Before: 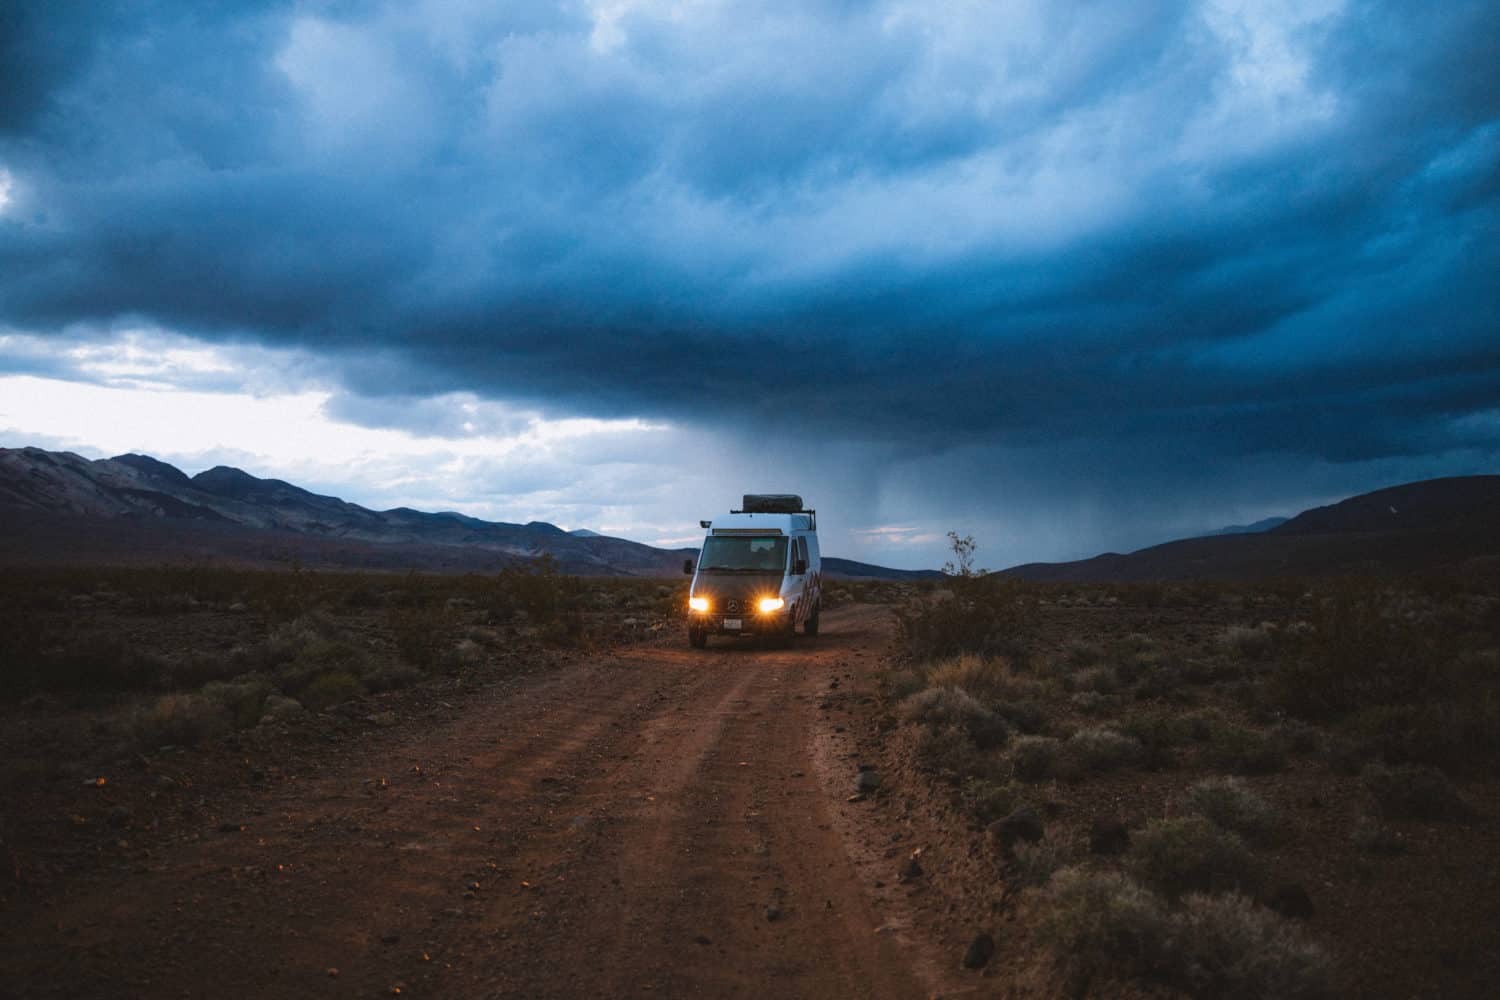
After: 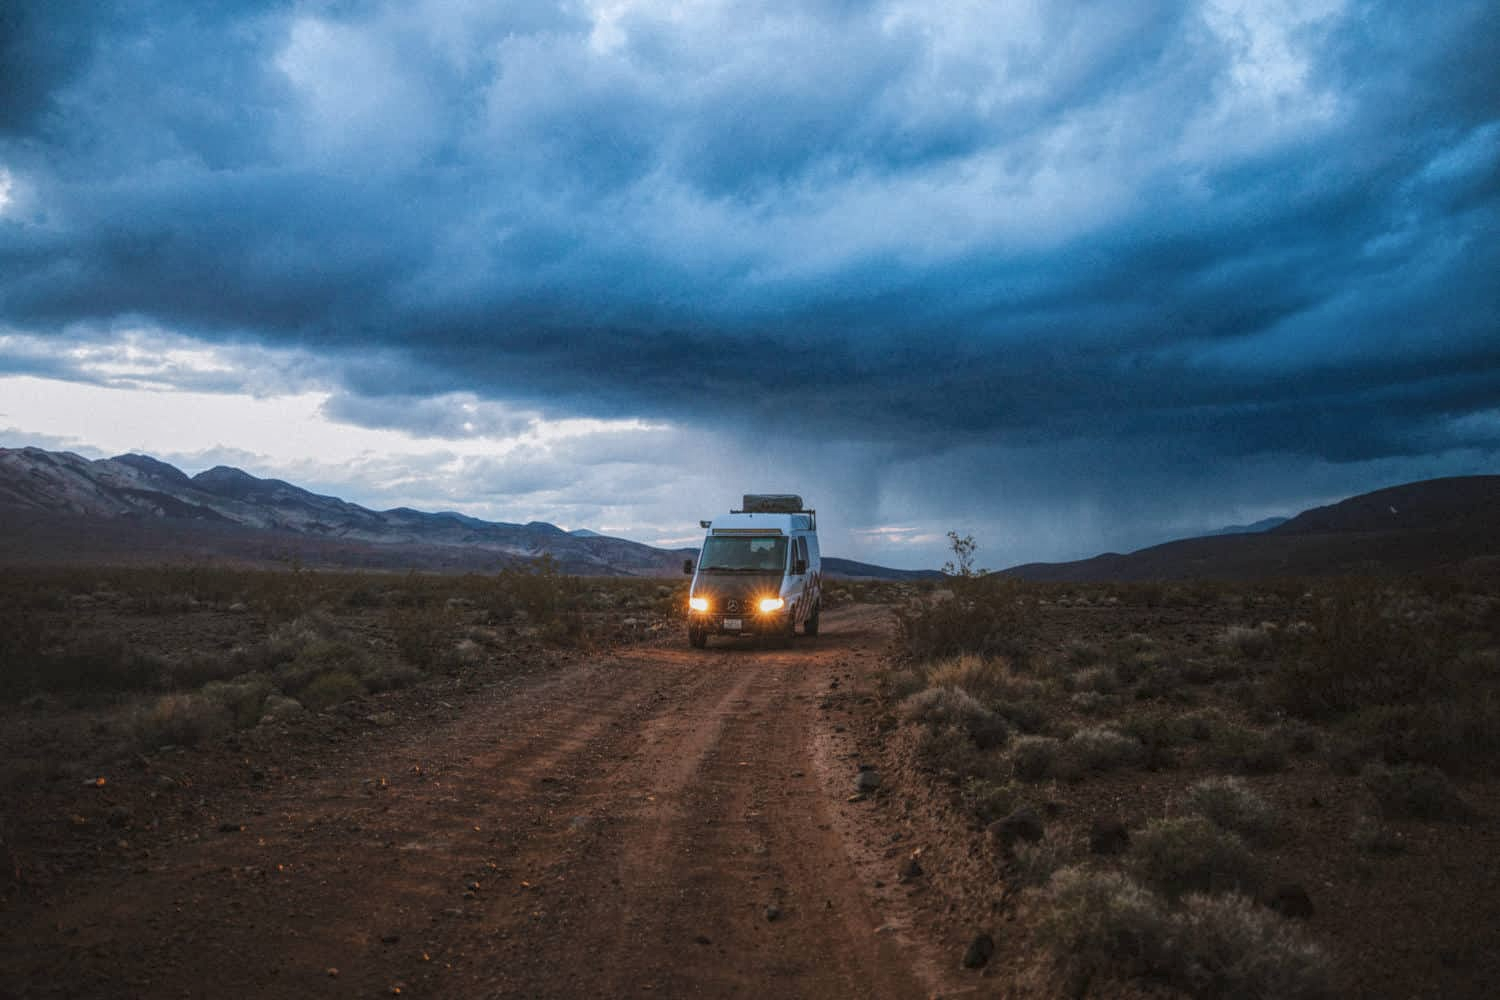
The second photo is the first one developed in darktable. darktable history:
local contrast: highlights 66%, shadows 35%, detail 166%, midtone range 0.2
color balance rgb: linear chroma grading › shadows -3.179%, linear chroma grading › highlights -4.915%, perceptual saturation grading › global saturation -1.786%, perceptual saturation grading › highlights -7.261%, perceptual saturation grading › mid-tones 7.334%, perceptual saturation grading › shadows 3.591%
